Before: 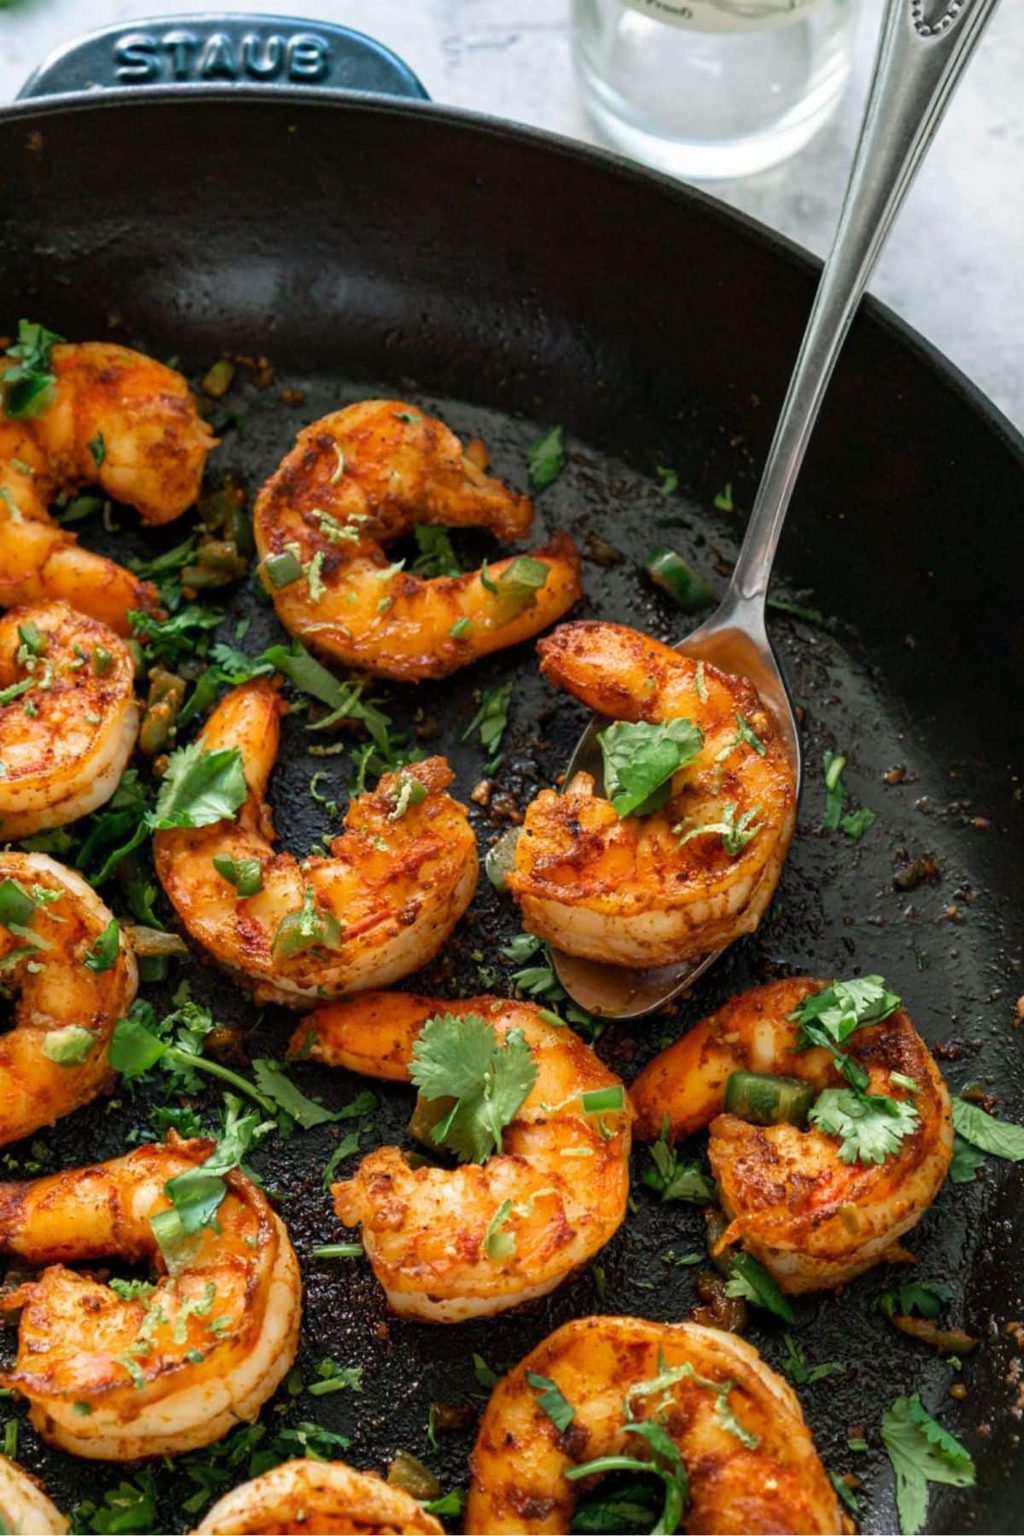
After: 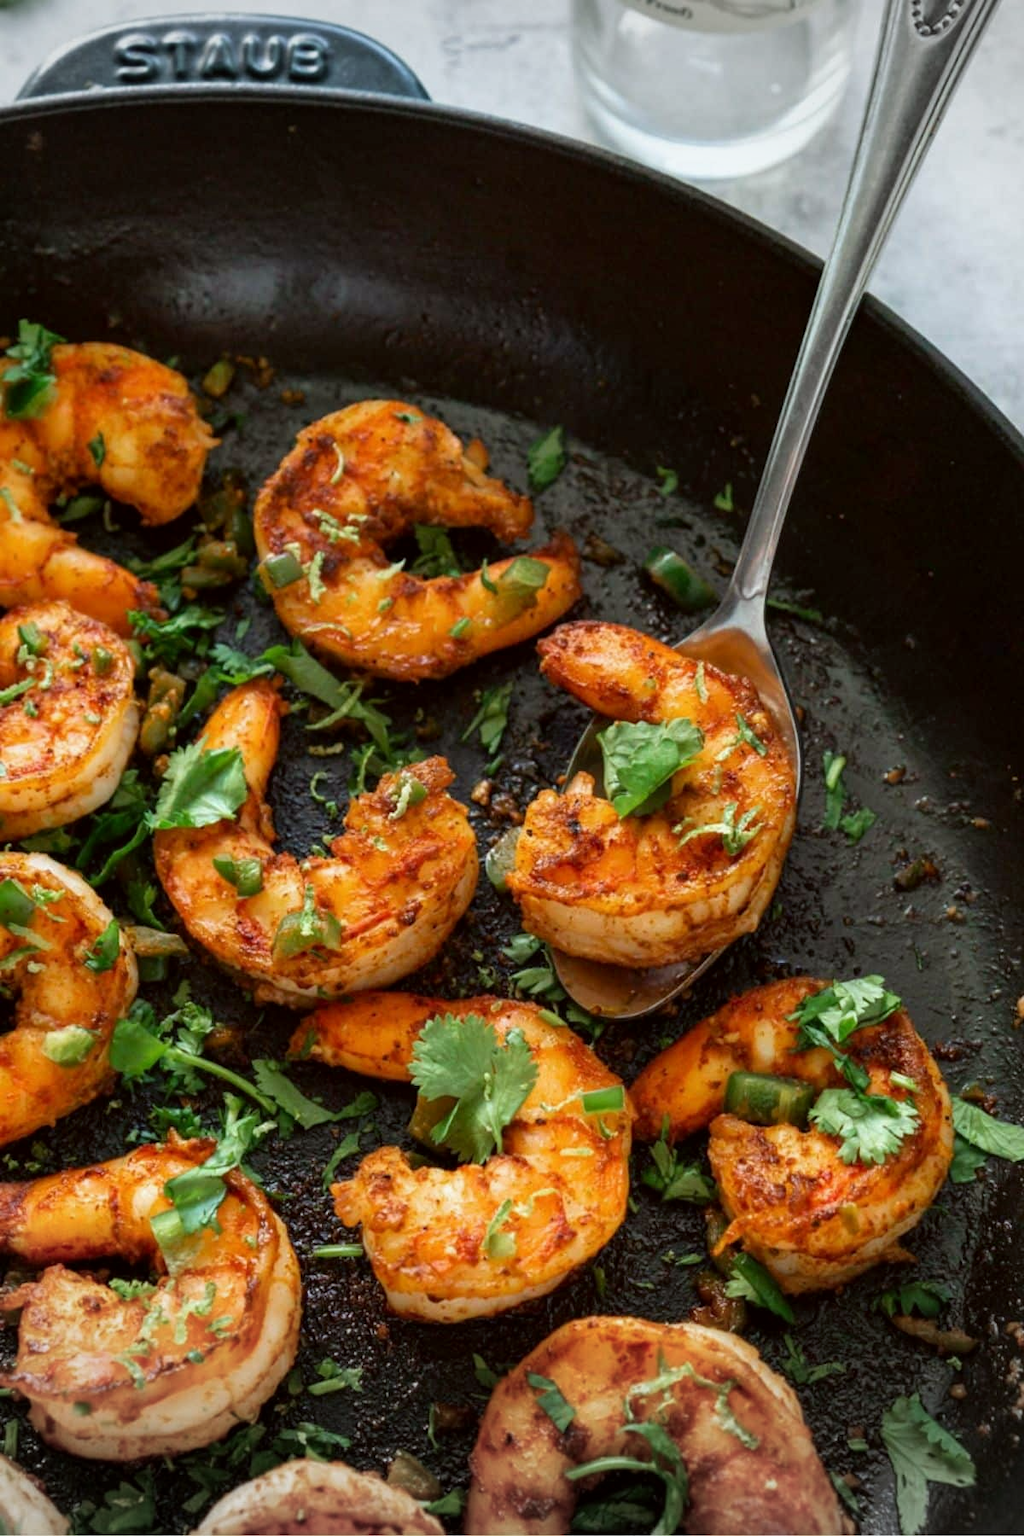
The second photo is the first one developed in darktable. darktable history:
vignetting: fall-off start 100%, brightness -0.282, width/height ratio 1.31
color correction: highlights a* -2.73, highlights b* -2.09, shadows a* 2.41, shadows b* 2.73
